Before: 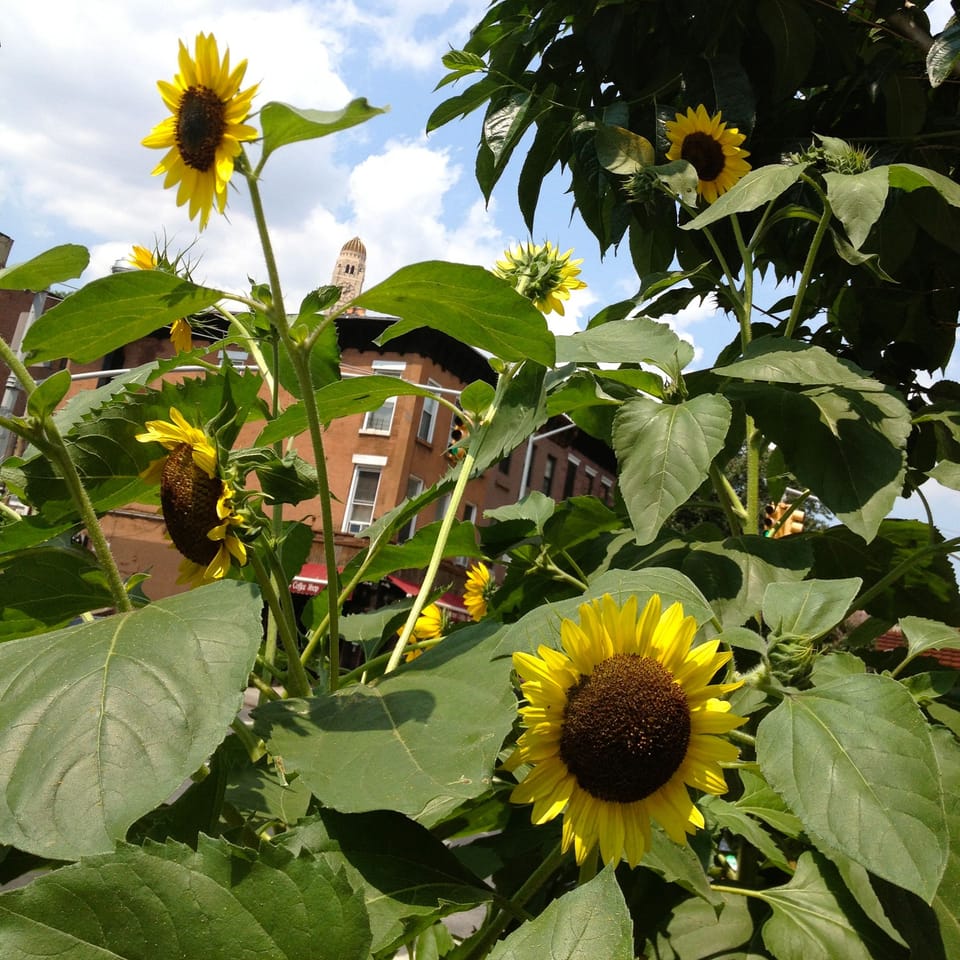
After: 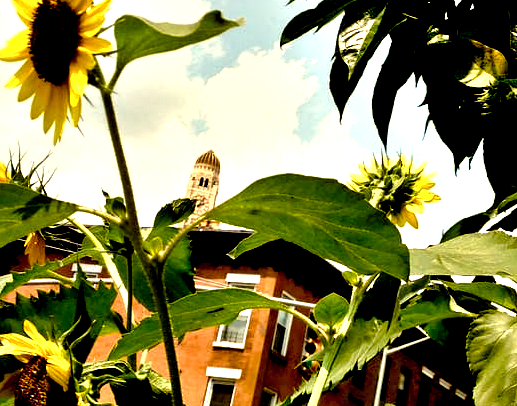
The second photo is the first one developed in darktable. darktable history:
contrast equalizer: octaves 7, y [[0.6 ×6], [0.55 ×6], [0 ×6], [0 ×6], [0 ×6]]
crop: left 15.306%, top 9.065%, right 30.789%, bottom 48.638%
color balance rgb: shadows lift › luminance -20%, power › hue 72.24°, highlights gain › luminance 15%, global offset › hue 171.6°, perceptual saturation grading › highlights -15%, perceptual saturation grading › shadows 25%, global vibrance 30%, contrast 10%
exposure: black level correction 0.047, exposure 0.013 EV, compensate highlight preservation false
white balance: red 1.08, blue 0.791
shadows and highlights: shadows 25, highlights -25
